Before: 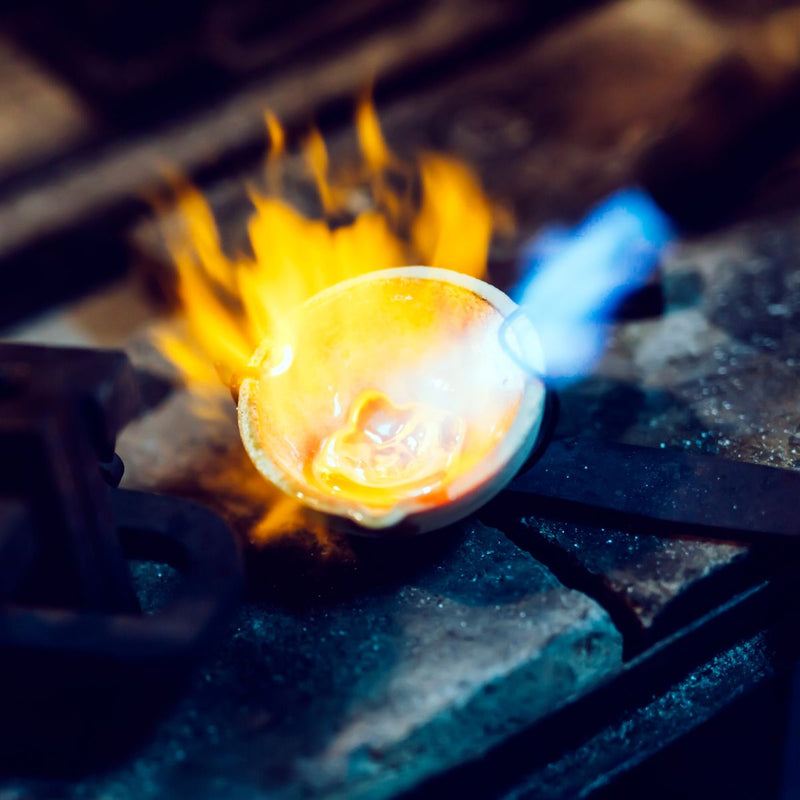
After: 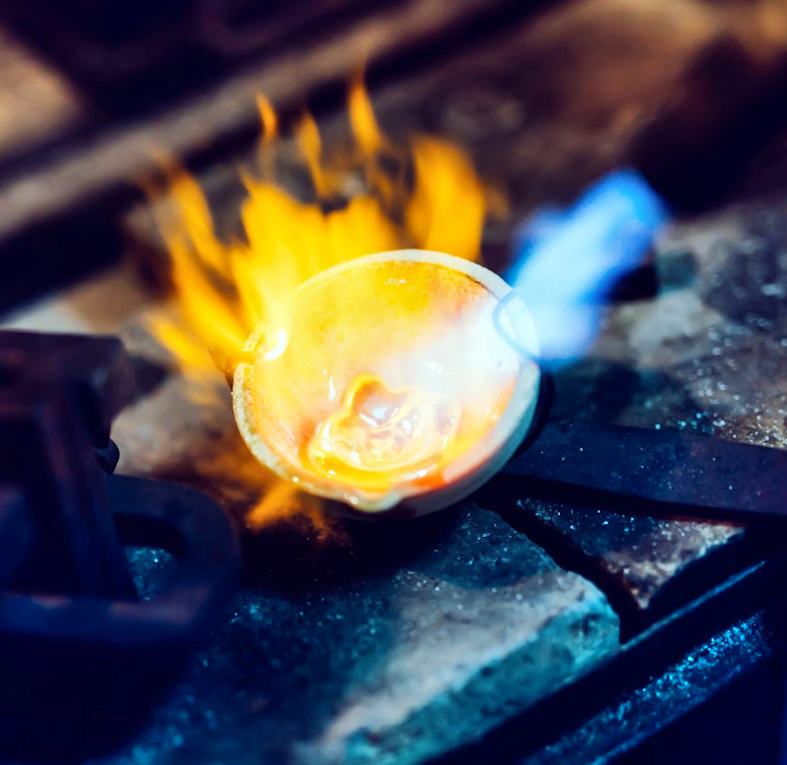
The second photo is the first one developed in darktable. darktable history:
crop and rotate: angle -0.5°
rotate and perspective: rotation -1°, crop left 0.011, crop right 0.989, crop top 0.025, crop bottom 0.975
shadows and highlights: soften with gaussian
